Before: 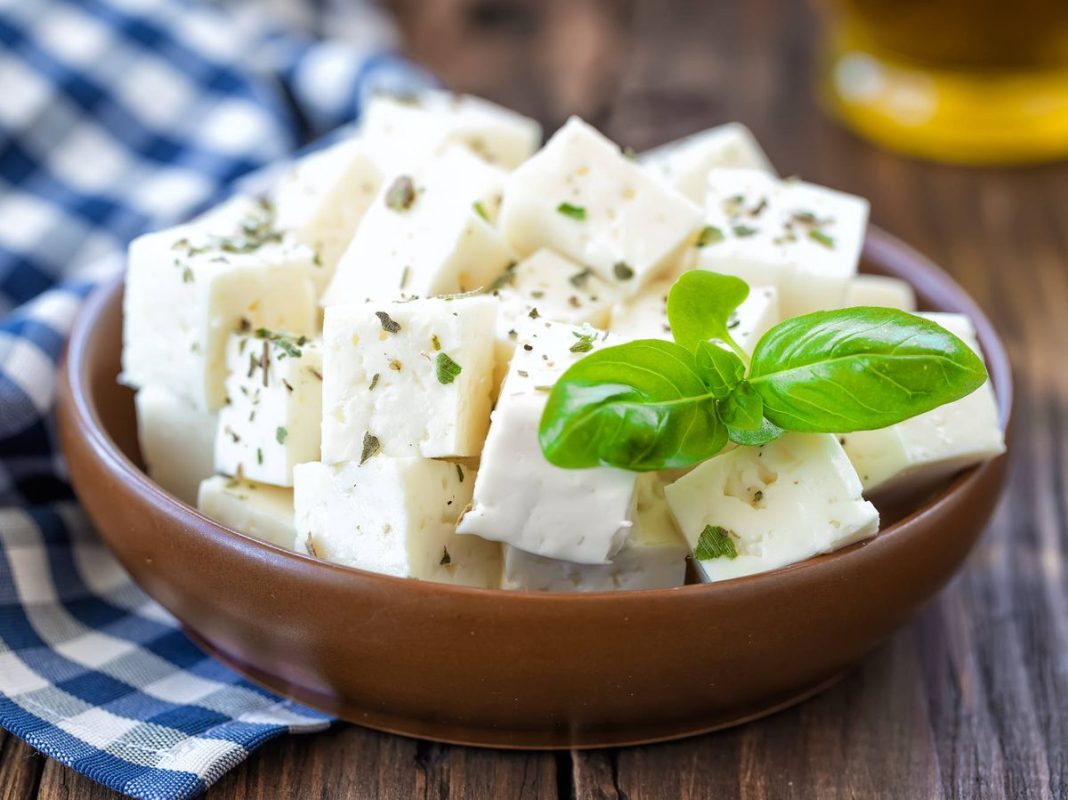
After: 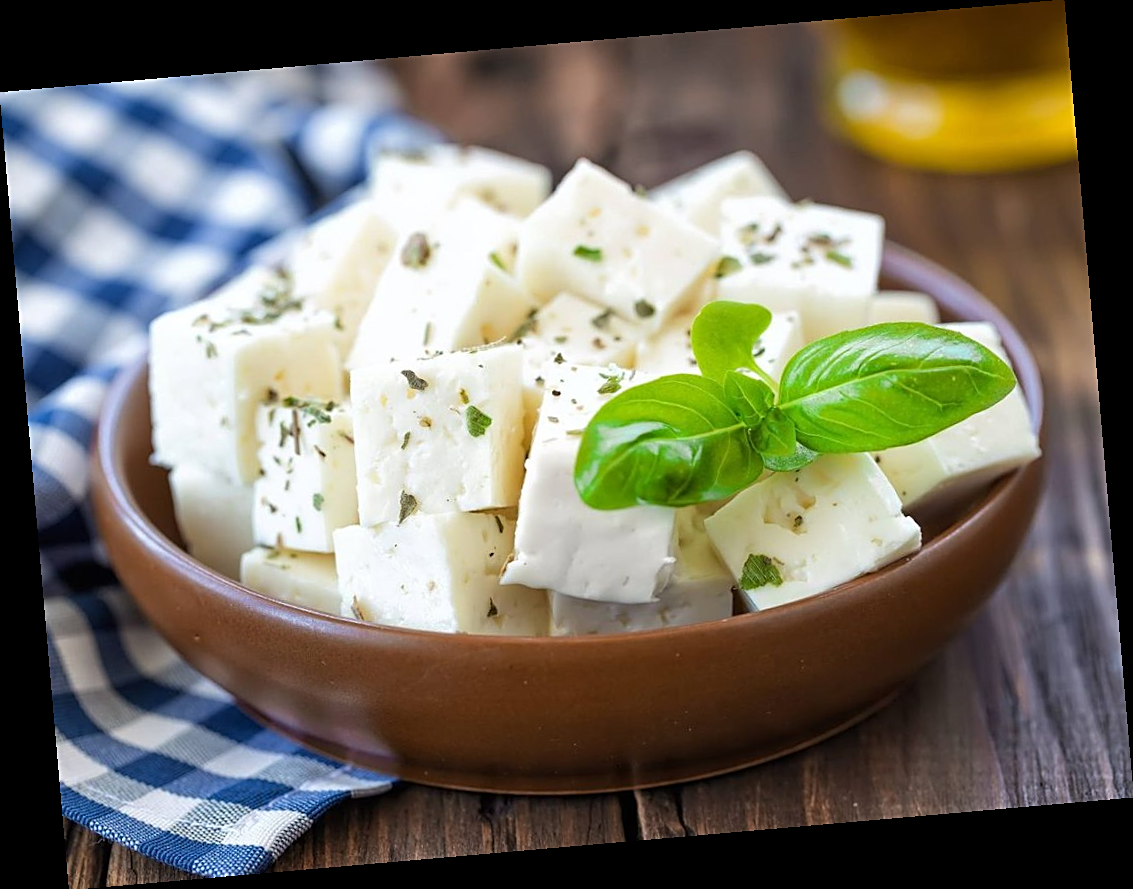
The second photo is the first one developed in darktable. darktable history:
rotate and perspective: rotation -4.98°, automatic cropping off
sharpen: on, module defaults
